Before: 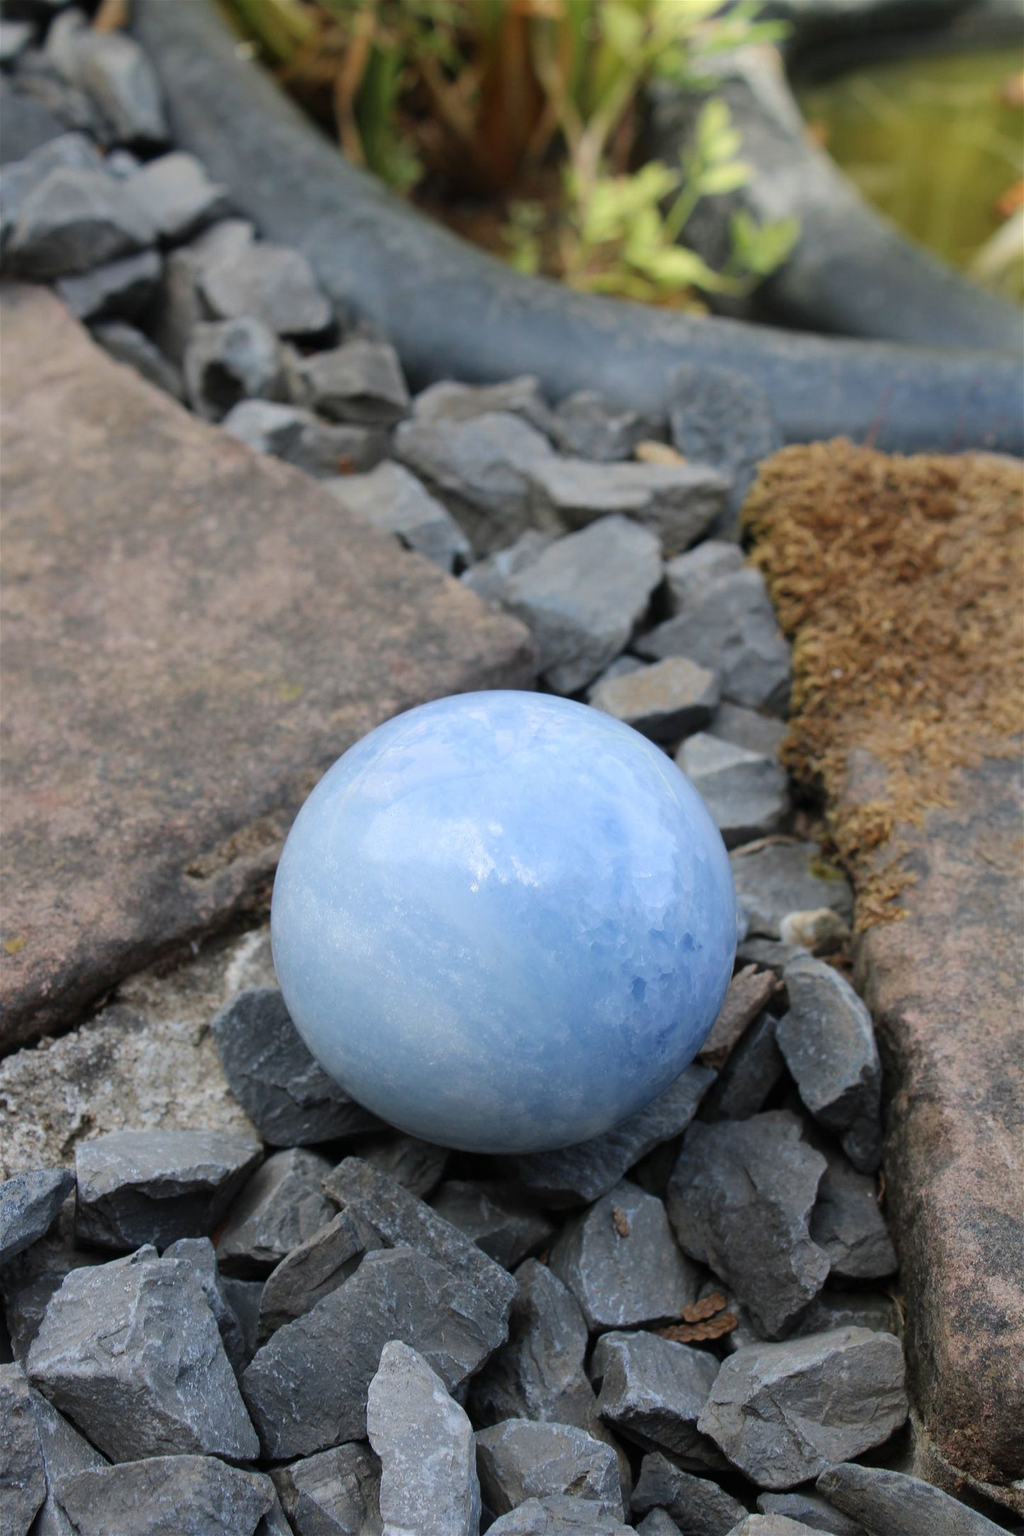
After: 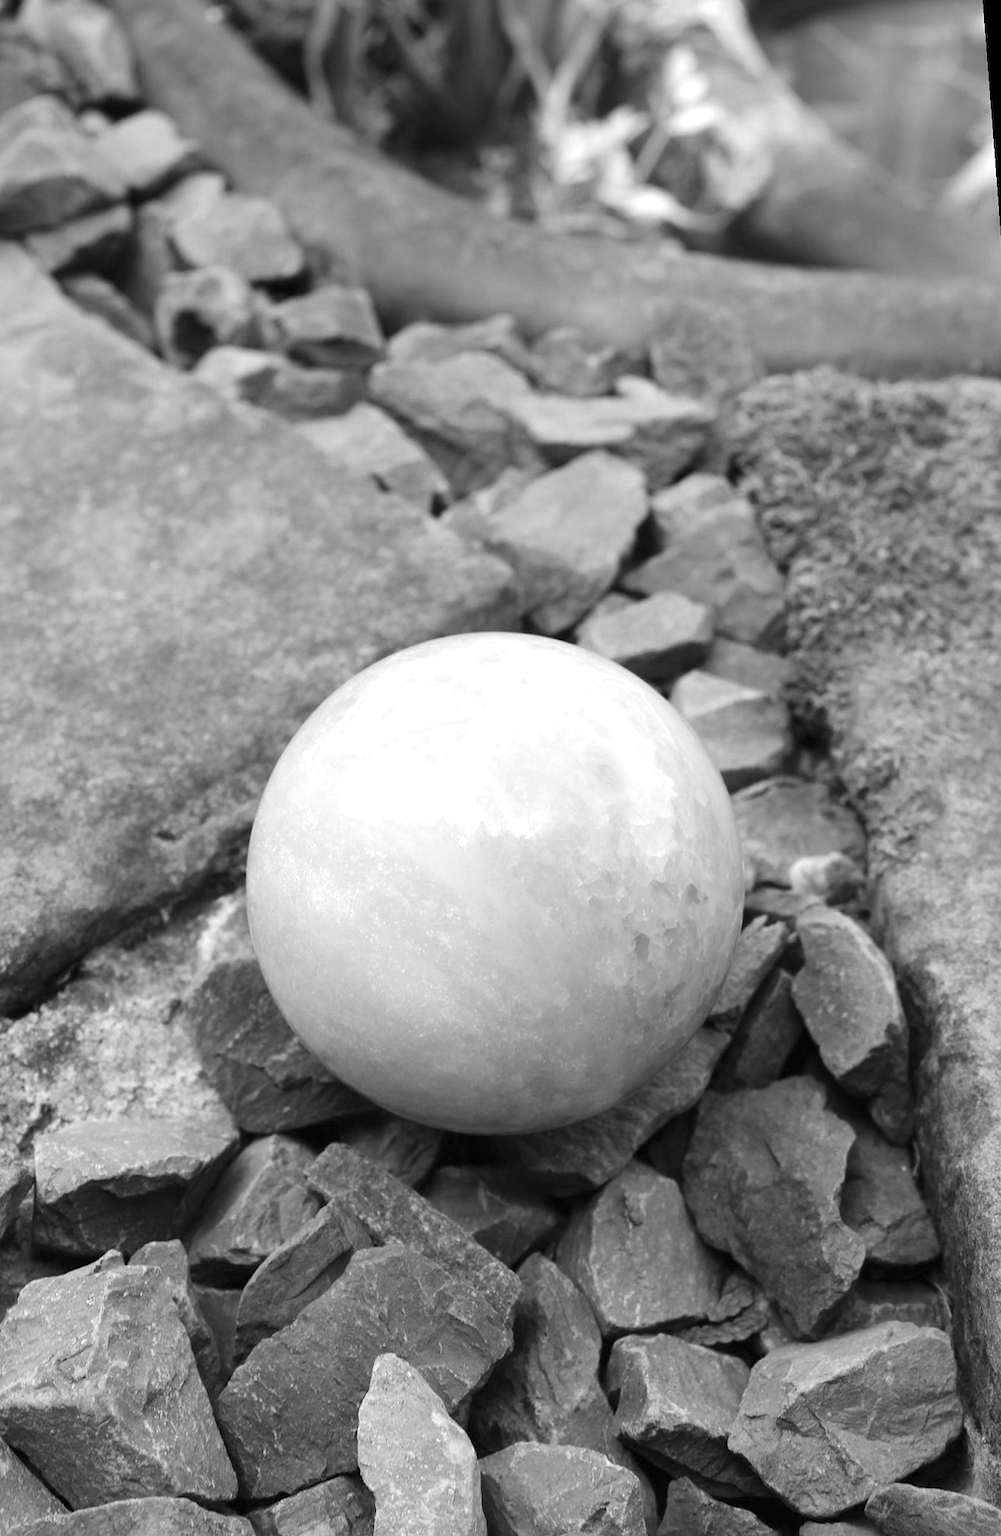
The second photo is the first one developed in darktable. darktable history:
rotate and perspective: rotation -1.68°, lens shift (vertical) -0.146, crop left 0.049, crop right 0.912, crop top 0.032, crop bottom 0.96
exposure: black level correction 0, exposure 0.7 EV, compensate exposure bias true, compensate highlight preservation false
monochrome: on, module defaults
